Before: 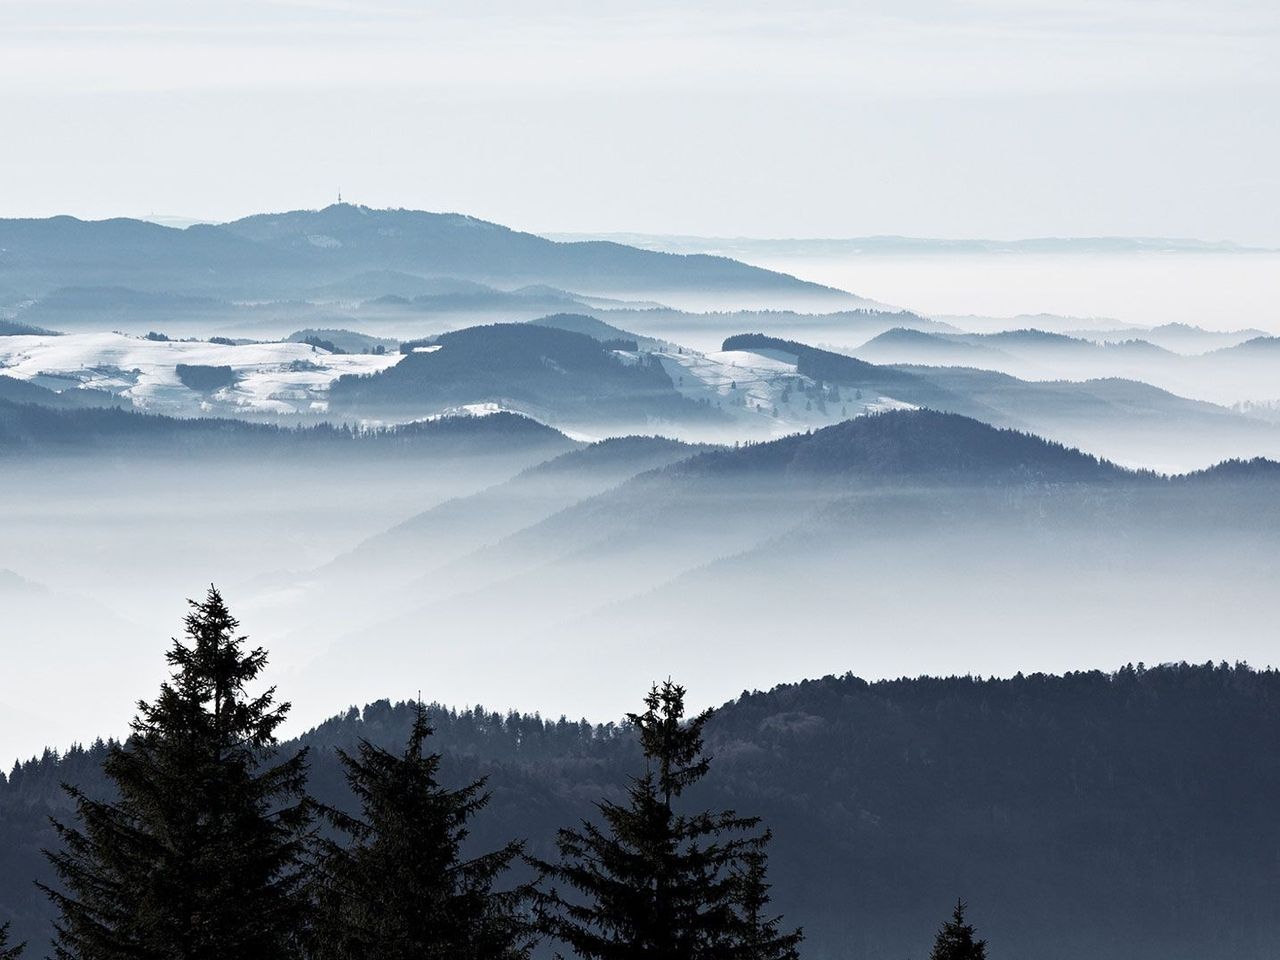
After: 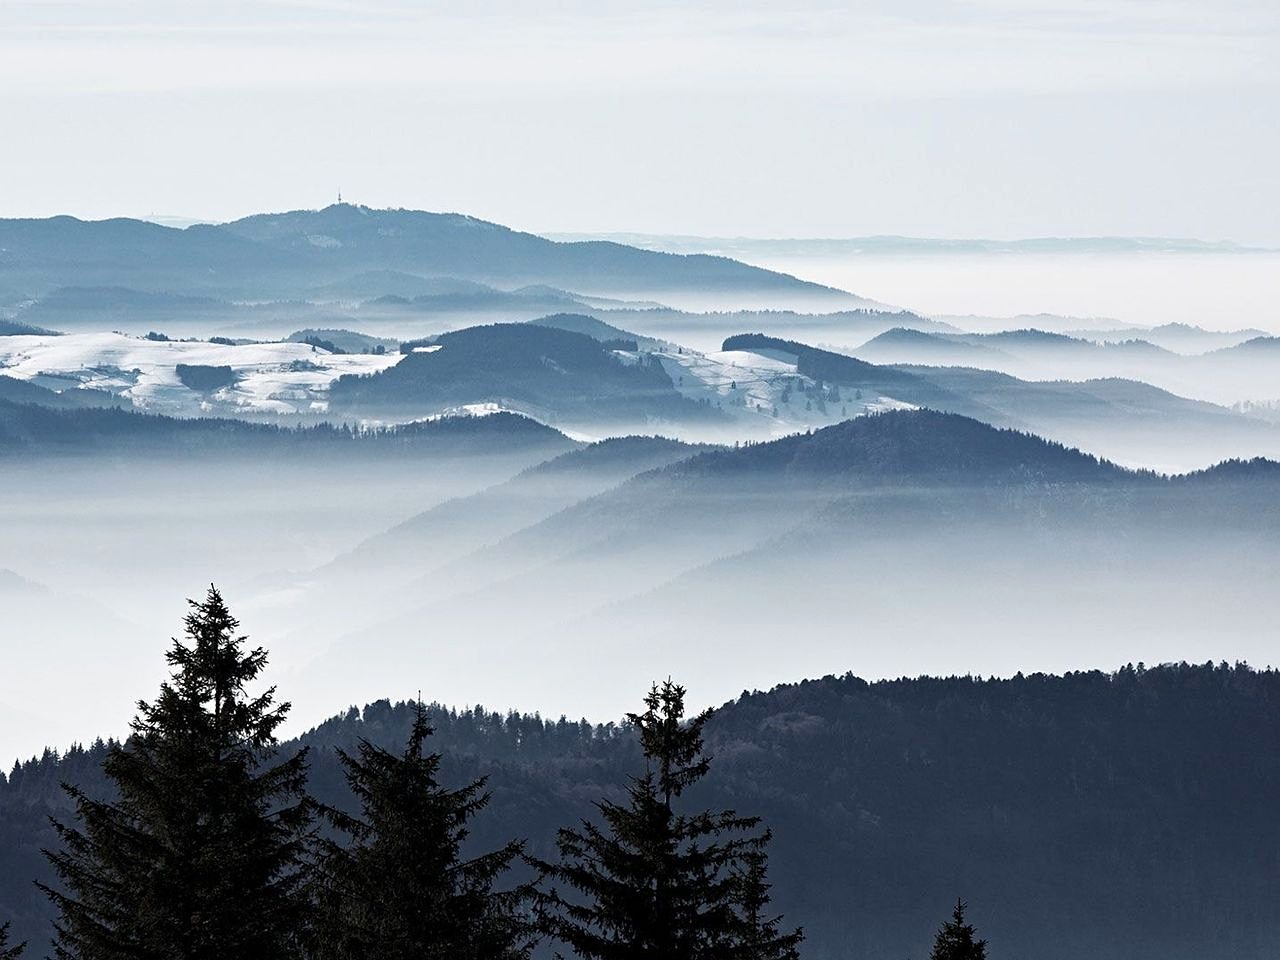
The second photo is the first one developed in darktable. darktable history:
sharpen: amount 0.206
haze removal: compatibility mode true, adaptive false
